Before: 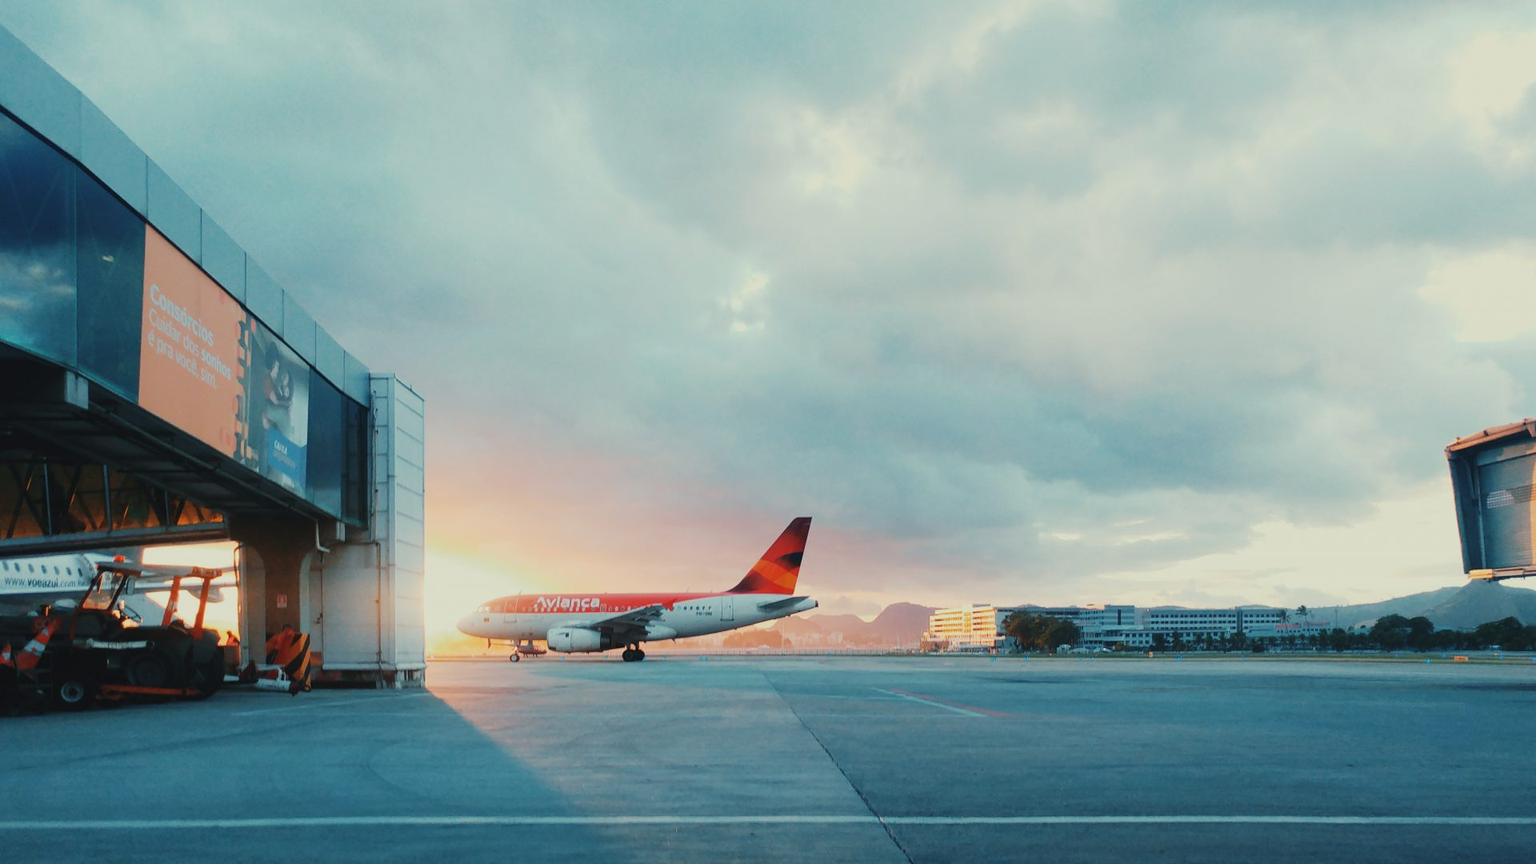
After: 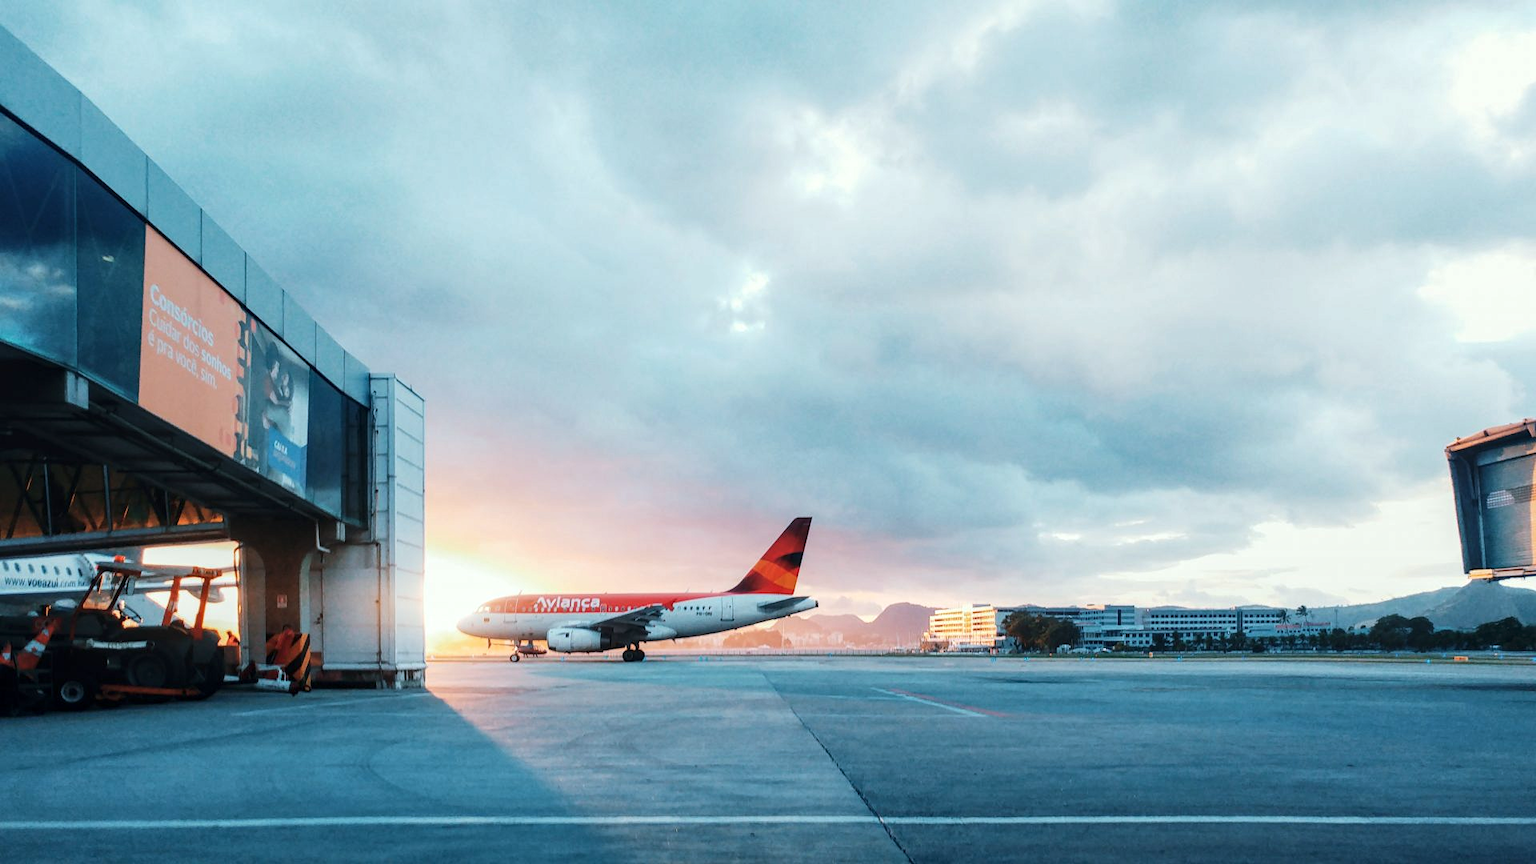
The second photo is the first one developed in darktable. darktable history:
local contrast: detail 130%
tone equalizer: -8 EV -0.417 EV, -7 EV -0.389 EV, -6 EV -0.333 EV, -5 EV -0.222 EV, -3 EV 0.222 EV, -2 EV 0.333 EV, -1 EV 0.389 EV, +0 EV 0.417 EV, edges refinement/feathering 500, mask exposure compensation -1.57 EV, preserve details no
color calibration: illuminant as shot in camera, x 0.358, y 0.373, temperature 4628.91 K
